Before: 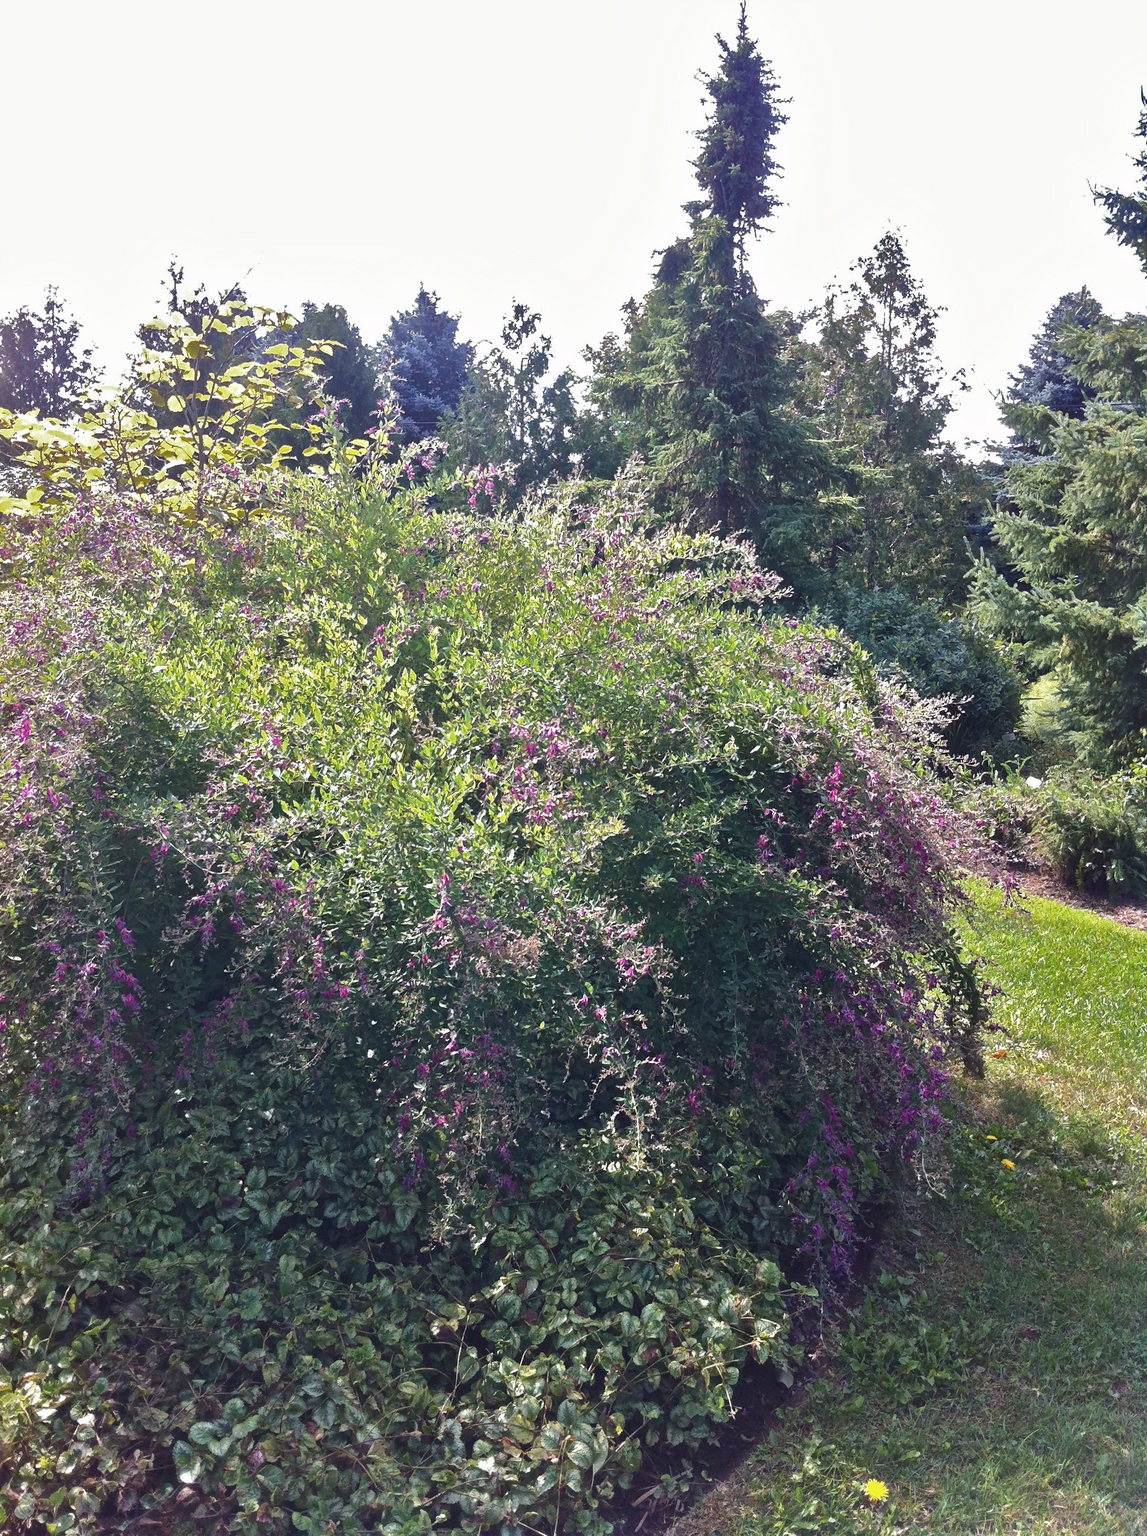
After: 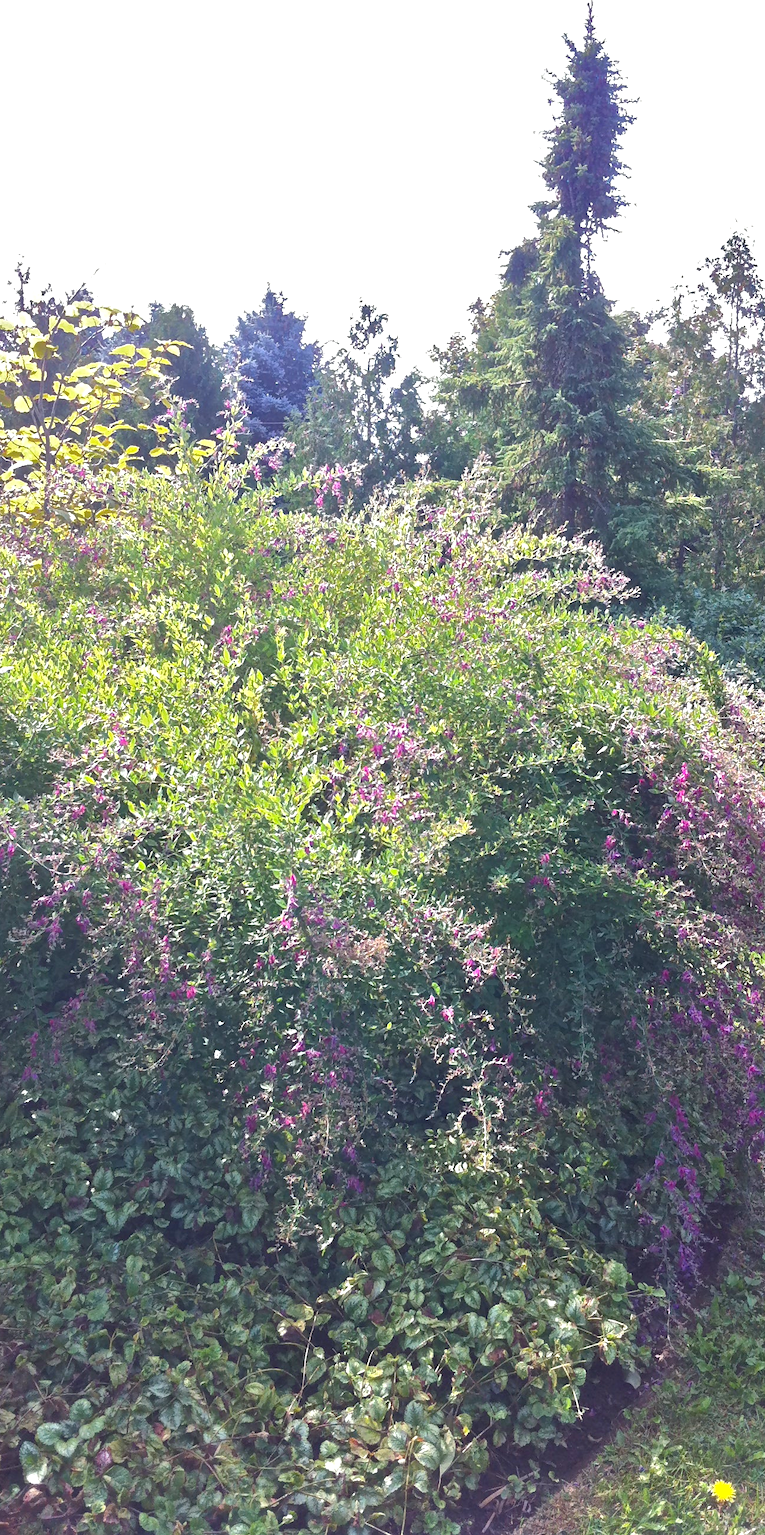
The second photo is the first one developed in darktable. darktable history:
contrast brightness saturation: contrast -0.09, brightness 0.053, saturation 0.075
exposure: black level correction 0.001, exposure 0.498 EV, compensate highlight preservation false
crop and rotate: left 13.392%, right 19.877%
